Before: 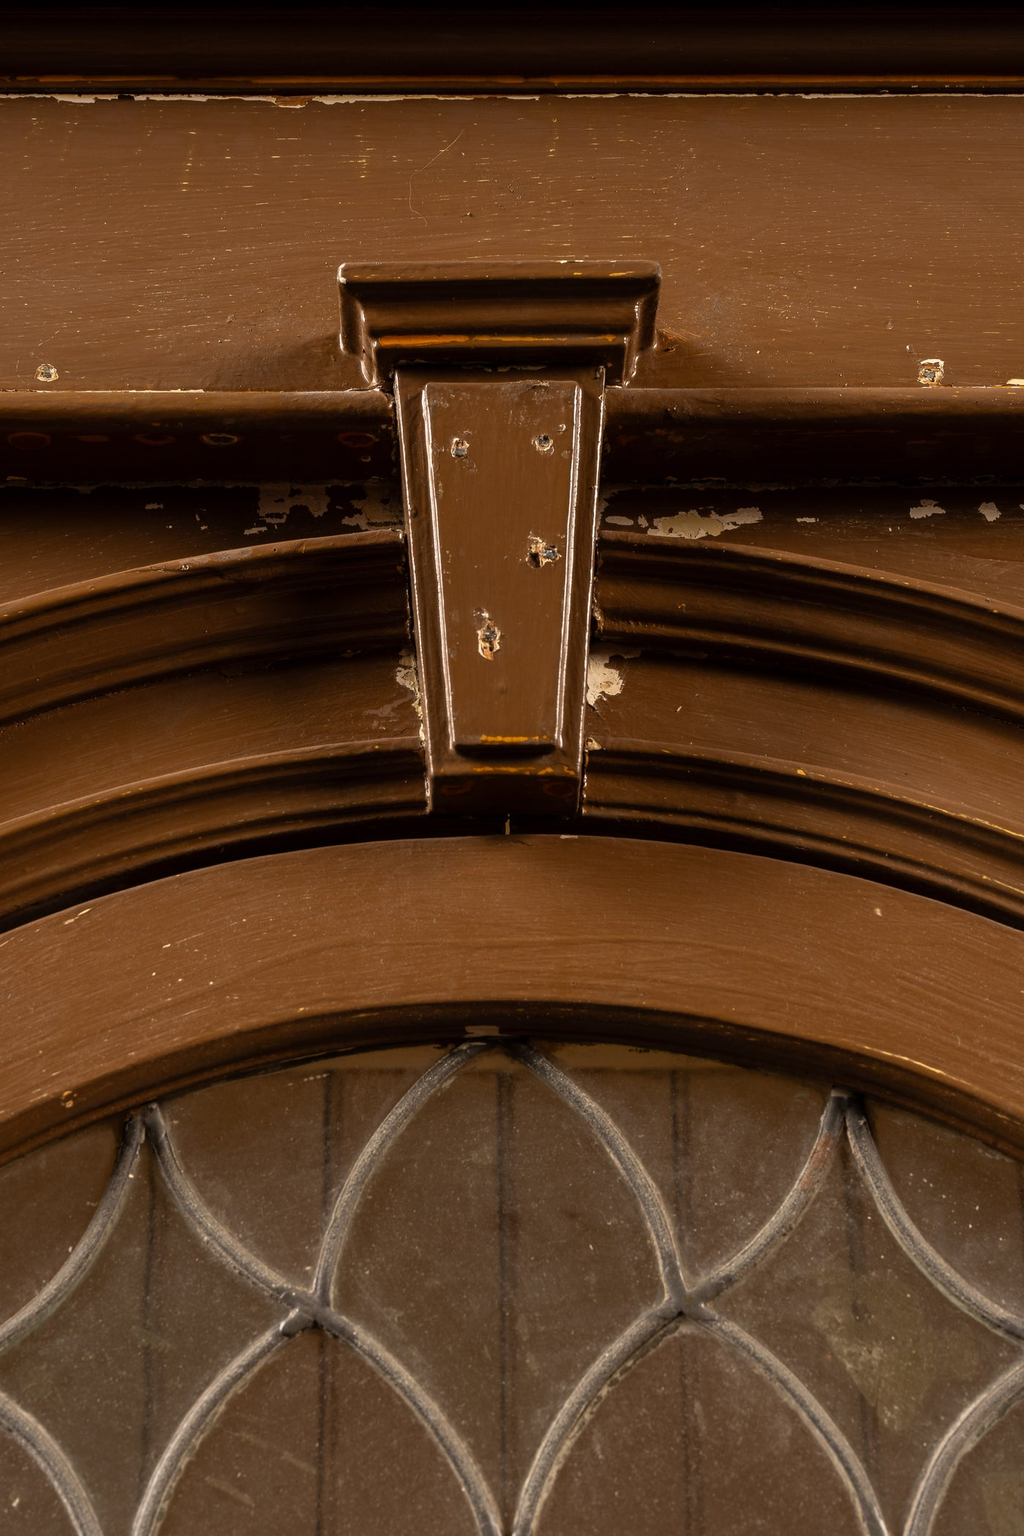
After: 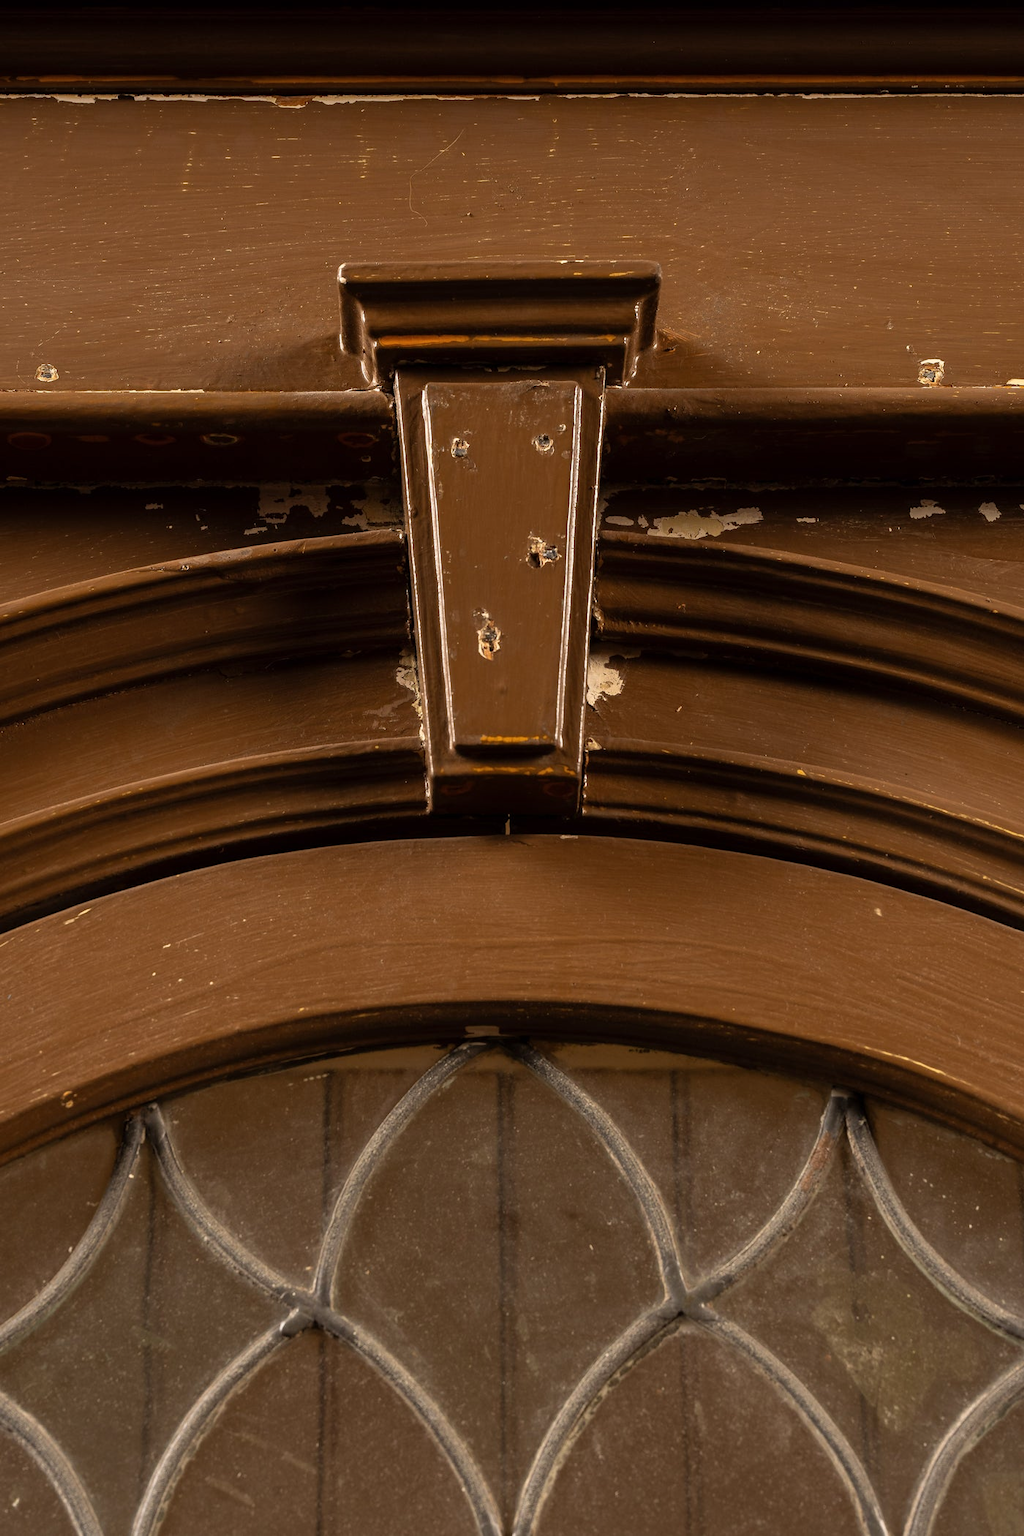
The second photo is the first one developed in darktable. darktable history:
velvia: strength 9.02%
shadows and highlights: shadows 13.55, white point adjustment 1.22, highlights color adjustment 45.43%, soften with gaussian
